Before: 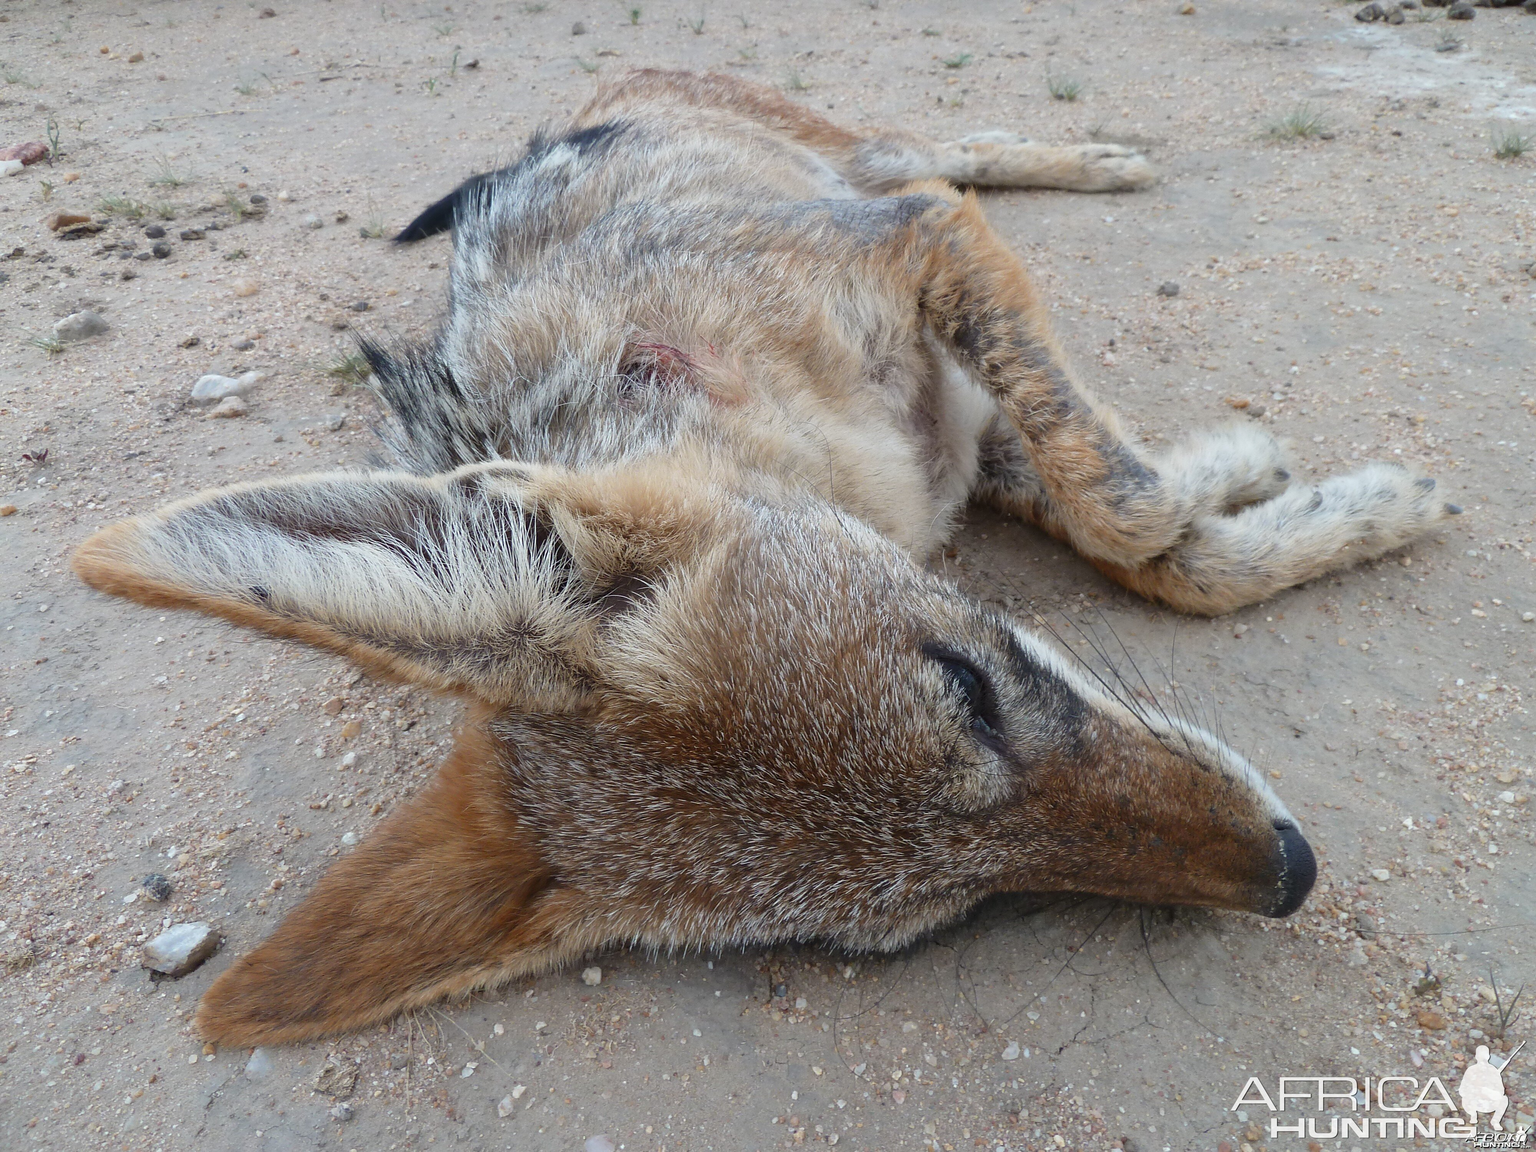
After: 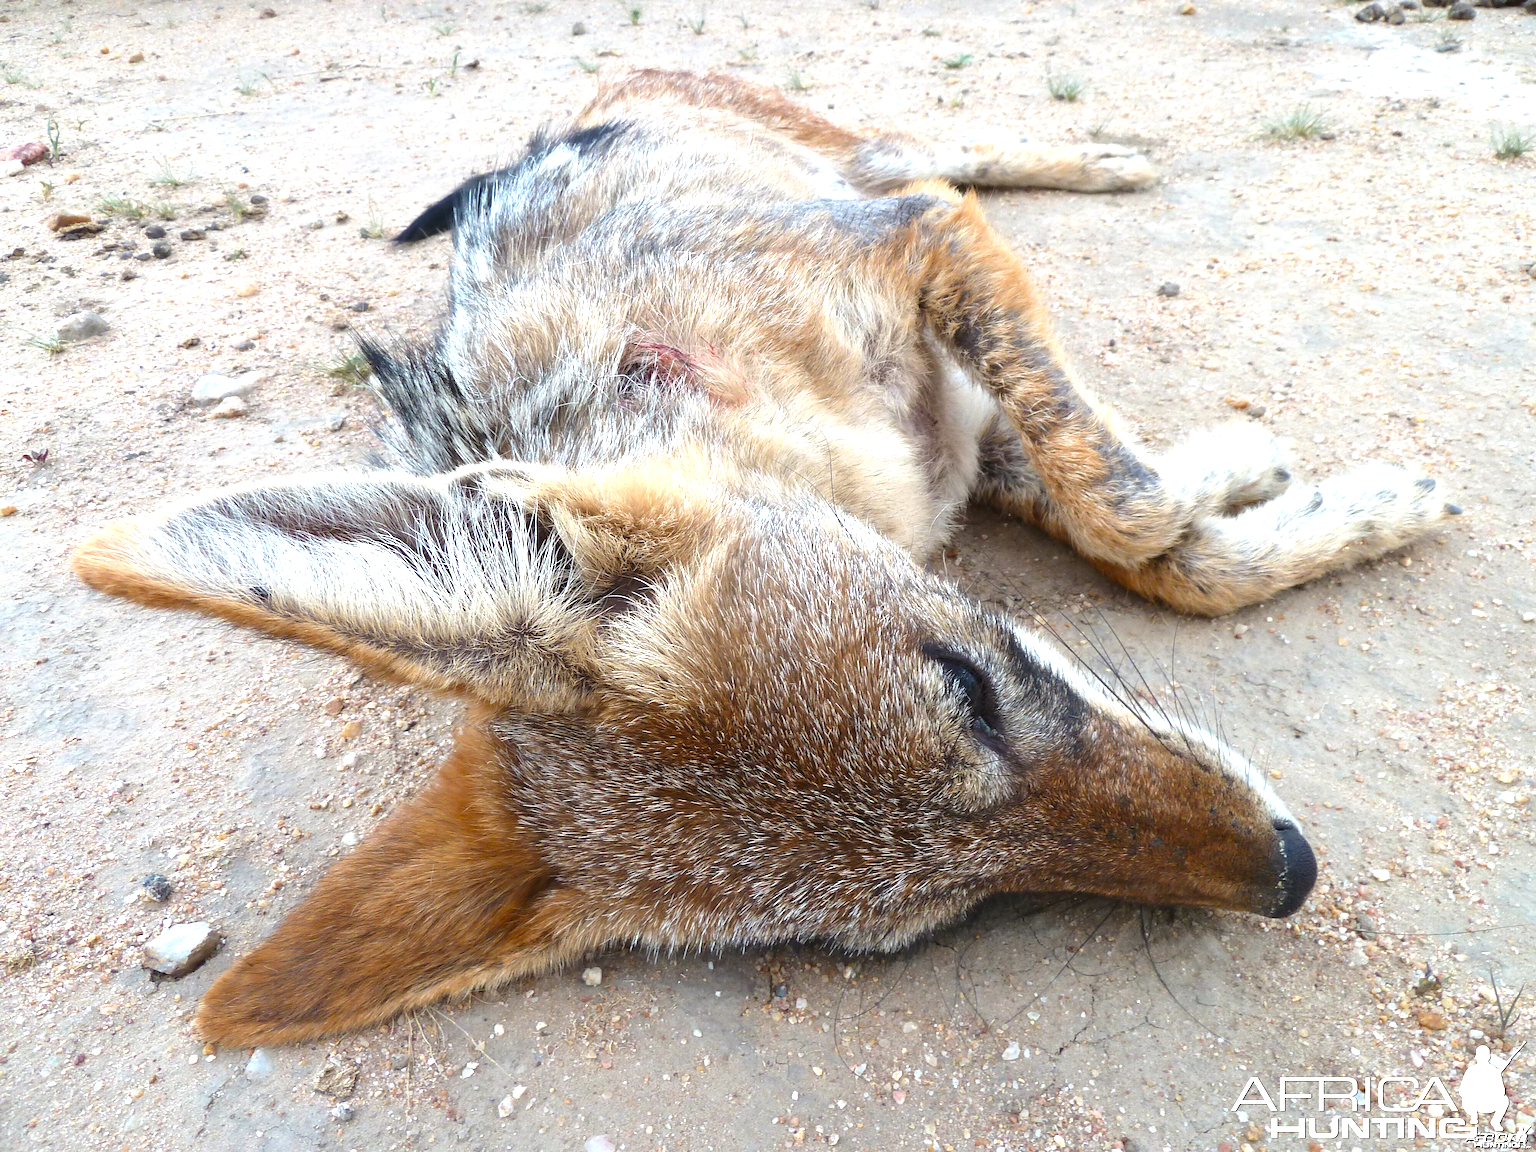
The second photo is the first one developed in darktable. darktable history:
color balance rgb: power › chroma 0.256%, power › hue 61.95°, perceptual saturation grading › global saturation 10.118%, perceptual brilliance grading › global brilliance 20.25%, global vibrance 26.436%, contrast 6.983%
exposure: exposure 0.202 EV, compensate exposure bias true, compensate highlight preservation false
